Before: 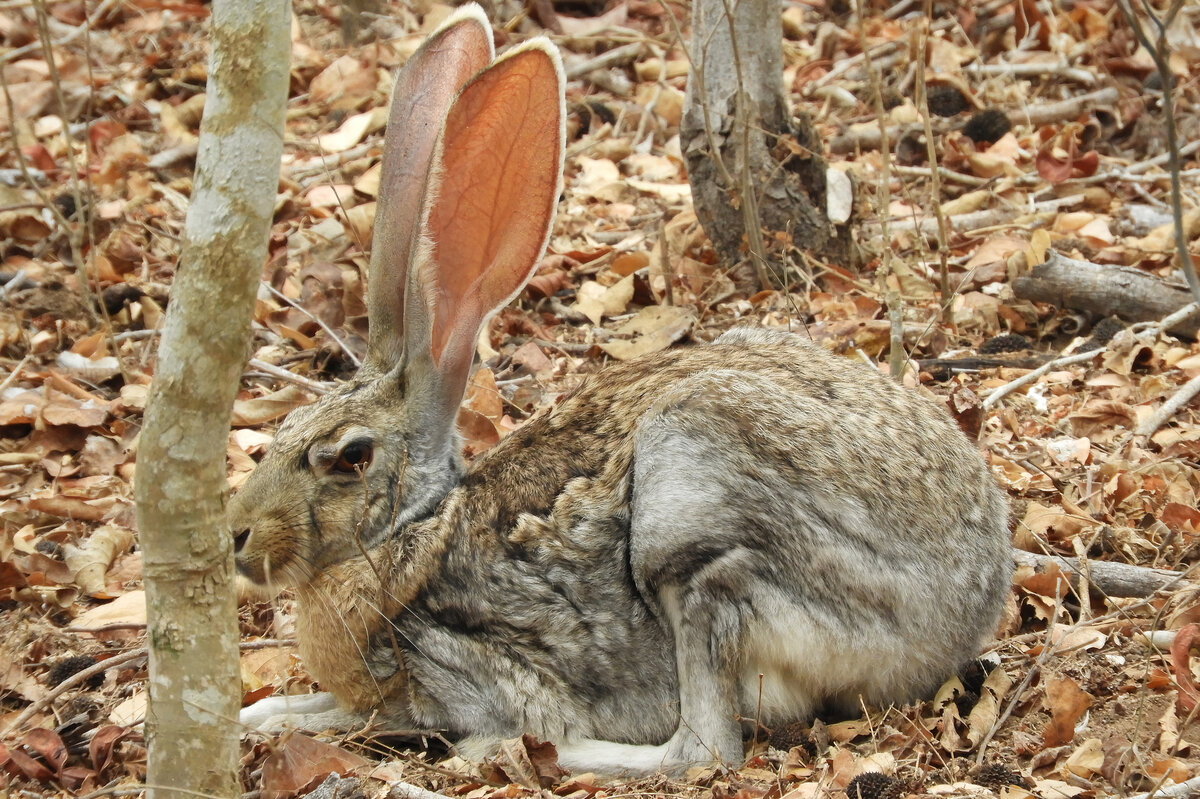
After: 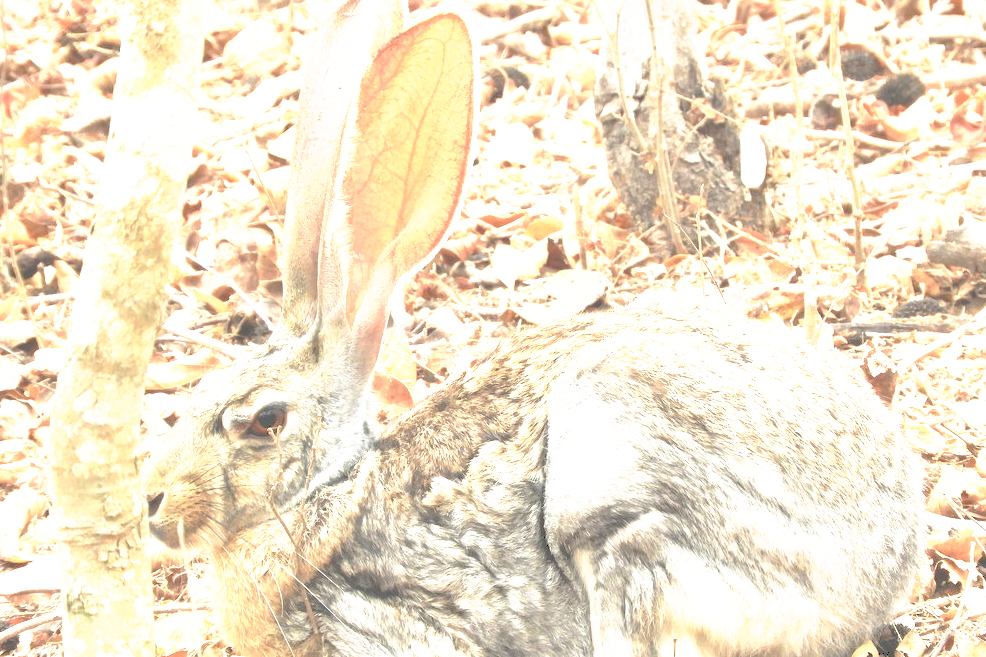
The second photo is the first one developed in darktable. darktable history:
crop and rotate: left 7.196%, top 4.574%, right 10.605%, bottom 13.178%
exposure: black level correction 0.001, exposure 1.398 EV, compensate exposure bias true, compensate highlight preservation false
tone curve: curves: ch0 [(0, 0) (0.003, 0.326) (0.011, 0.332) (0.025, 0.352) (0.044, 0.378) (0.069, 0.4) (0.1, 0.416) (0.136, 0.432) (0.177, 0.468) (0.224, 0.509) (0.277, 0.554) (0.335, 0.6) (0.399, 0.642) (0.468, 0.693) (0.543, 0.753) (0.623, 0.818) (0.709, 0.897) (0.801, 0.974) (0.898, 0.991) (1, 1)], preserve colors none
